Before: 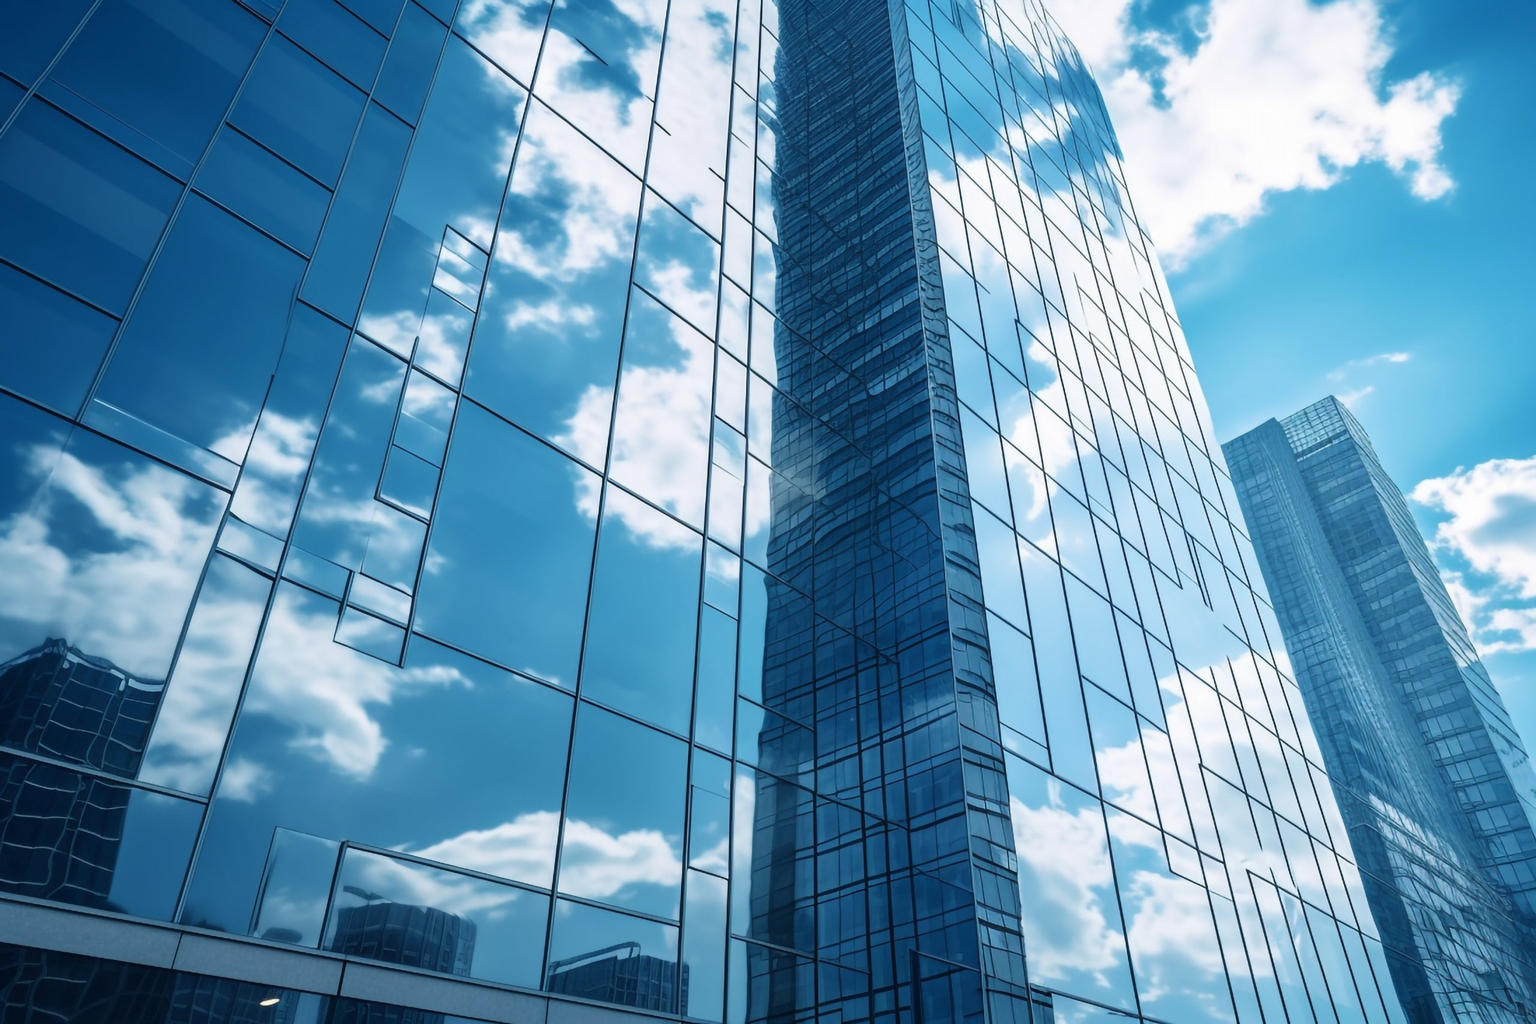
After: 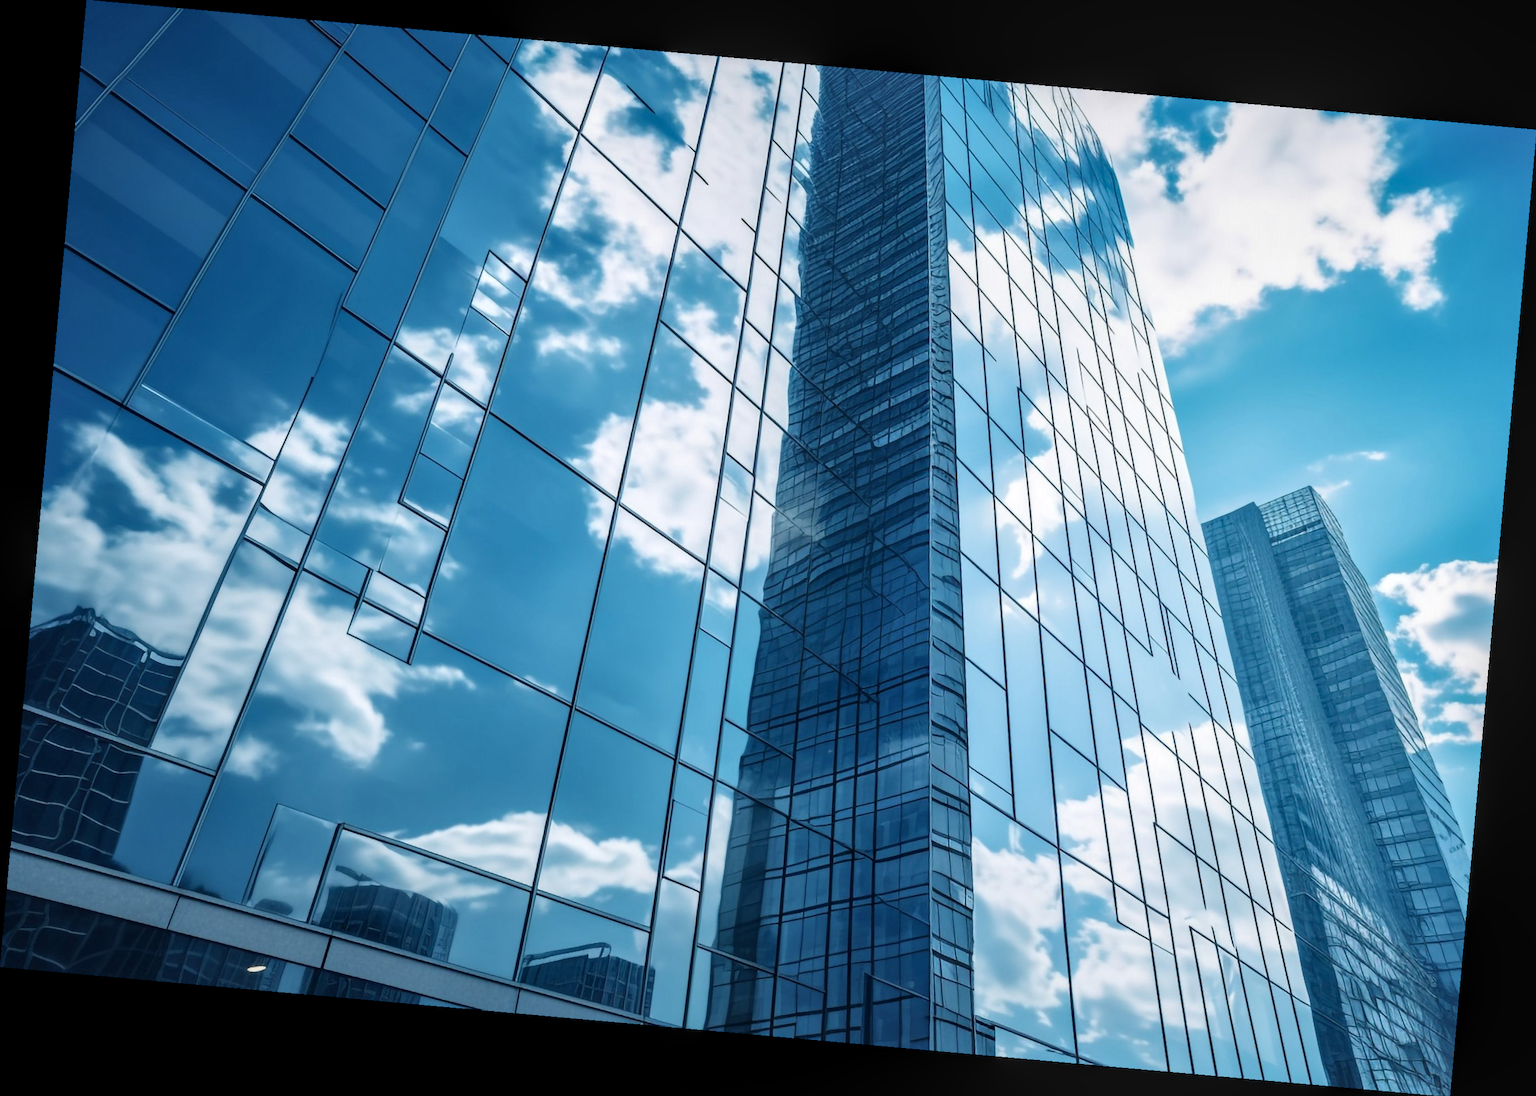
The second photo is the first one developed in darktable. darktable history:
rotate and perspective: rotation 5.12°, automatic cropping off
local contrast: on, module defaults
